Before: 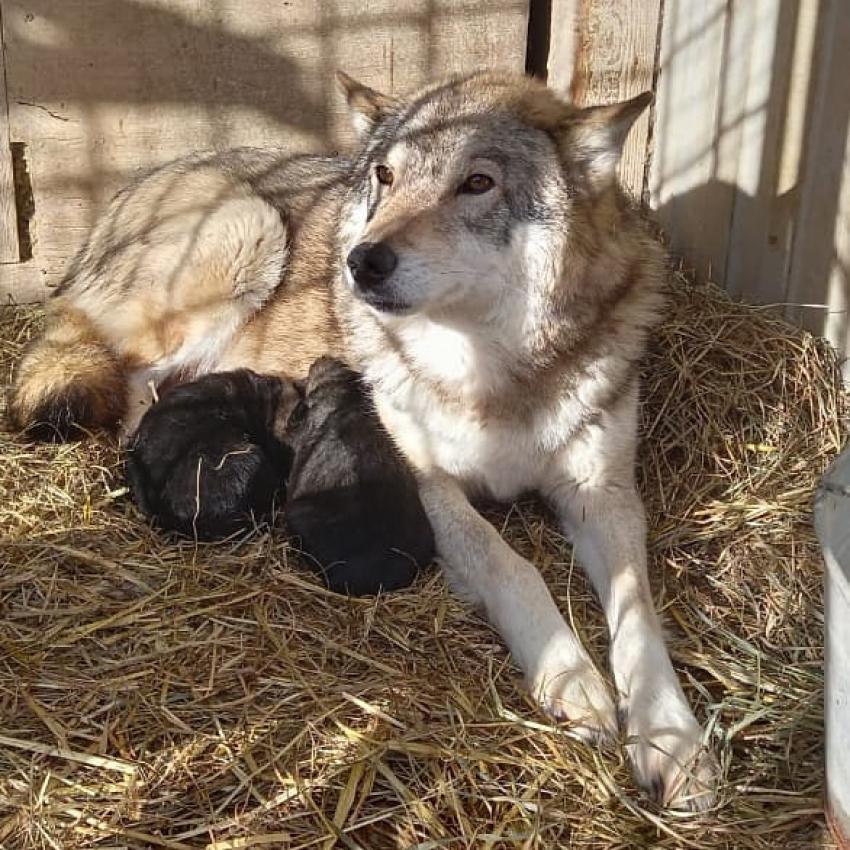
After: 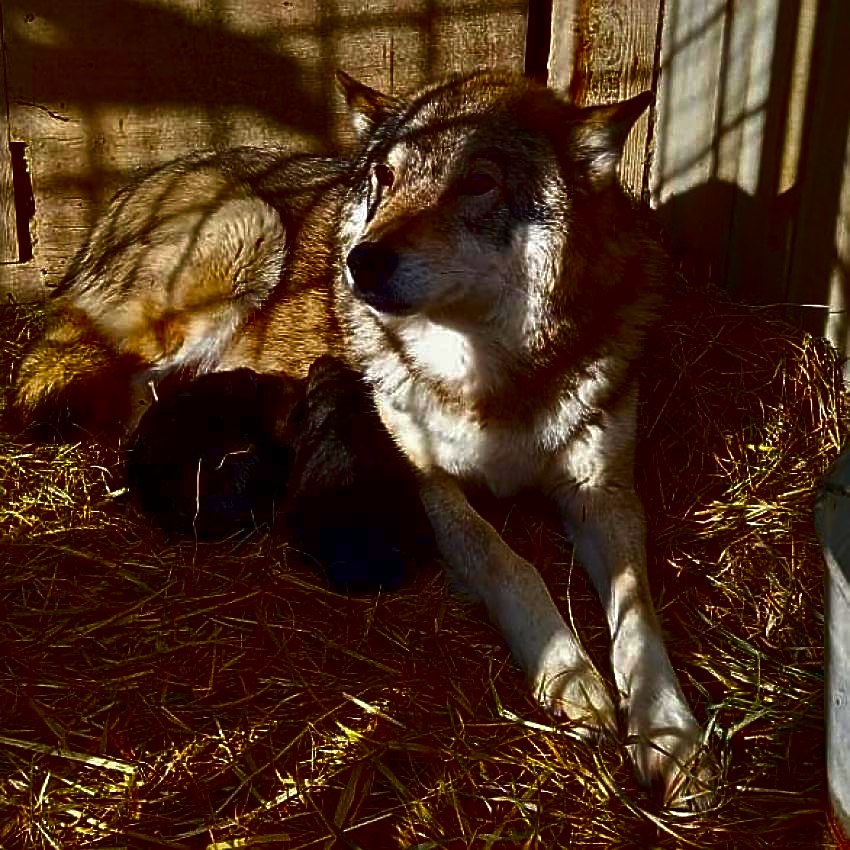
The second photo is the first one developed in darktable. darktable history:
contrast brightness saturation: brightness -1, saturation 1
sharpen: on, module defaults
